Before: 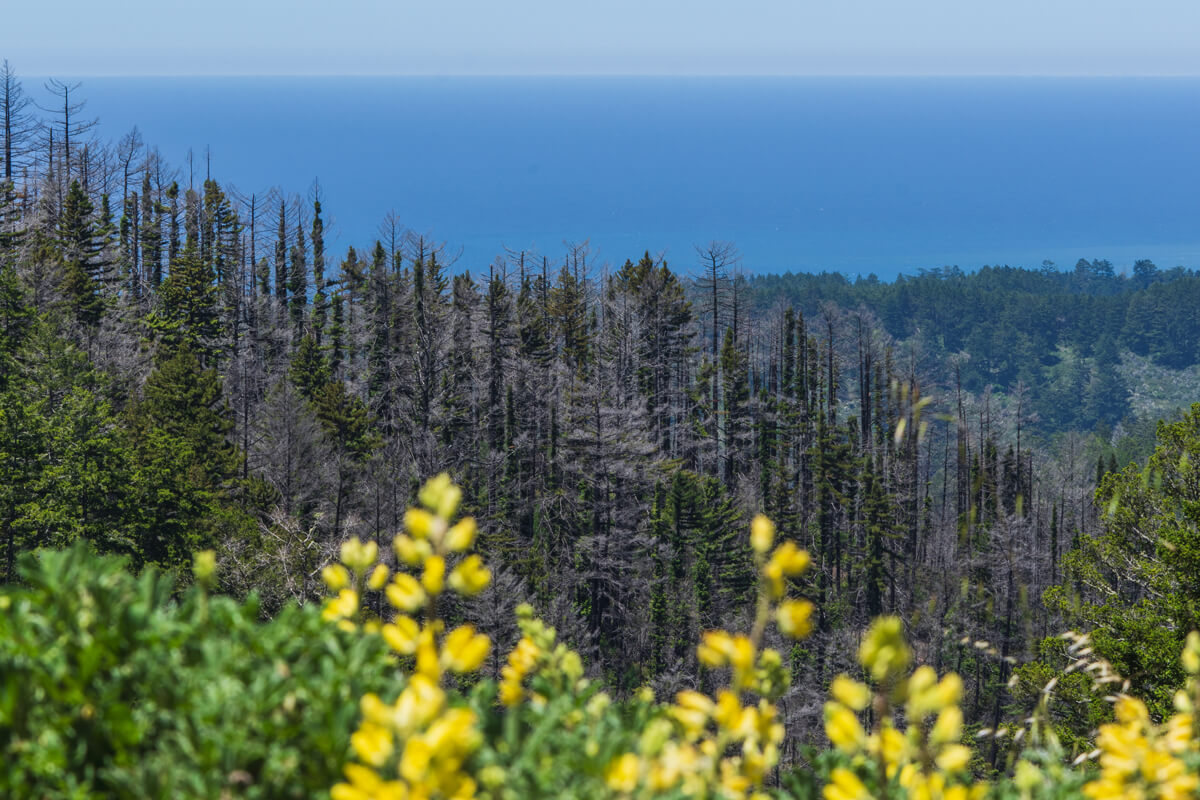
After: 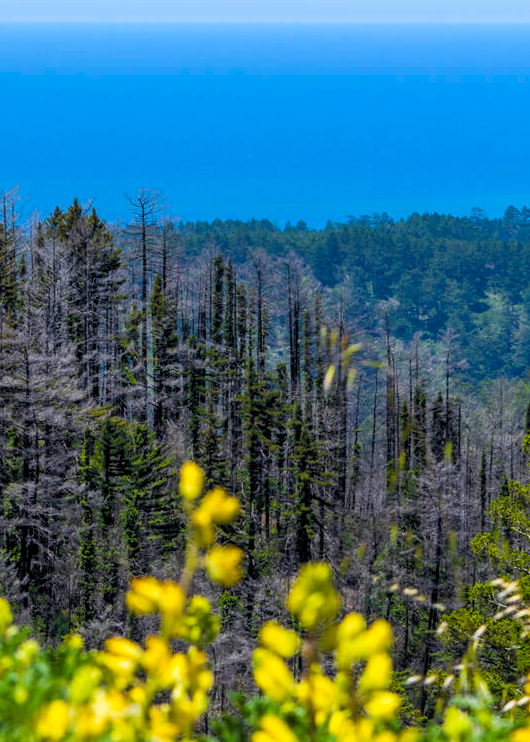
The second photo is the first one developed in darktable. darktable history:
rgb levels: levels [[0.01, 0.419, 0.839], [0, 0.5, 1], [0, 0.5, 1]]
crop: left 47.628%, top 6.643%, right 7.874%
color balance rgb: linear chroma grading › global chroma 15%, perceptual saturation grading › global saturation 30%
